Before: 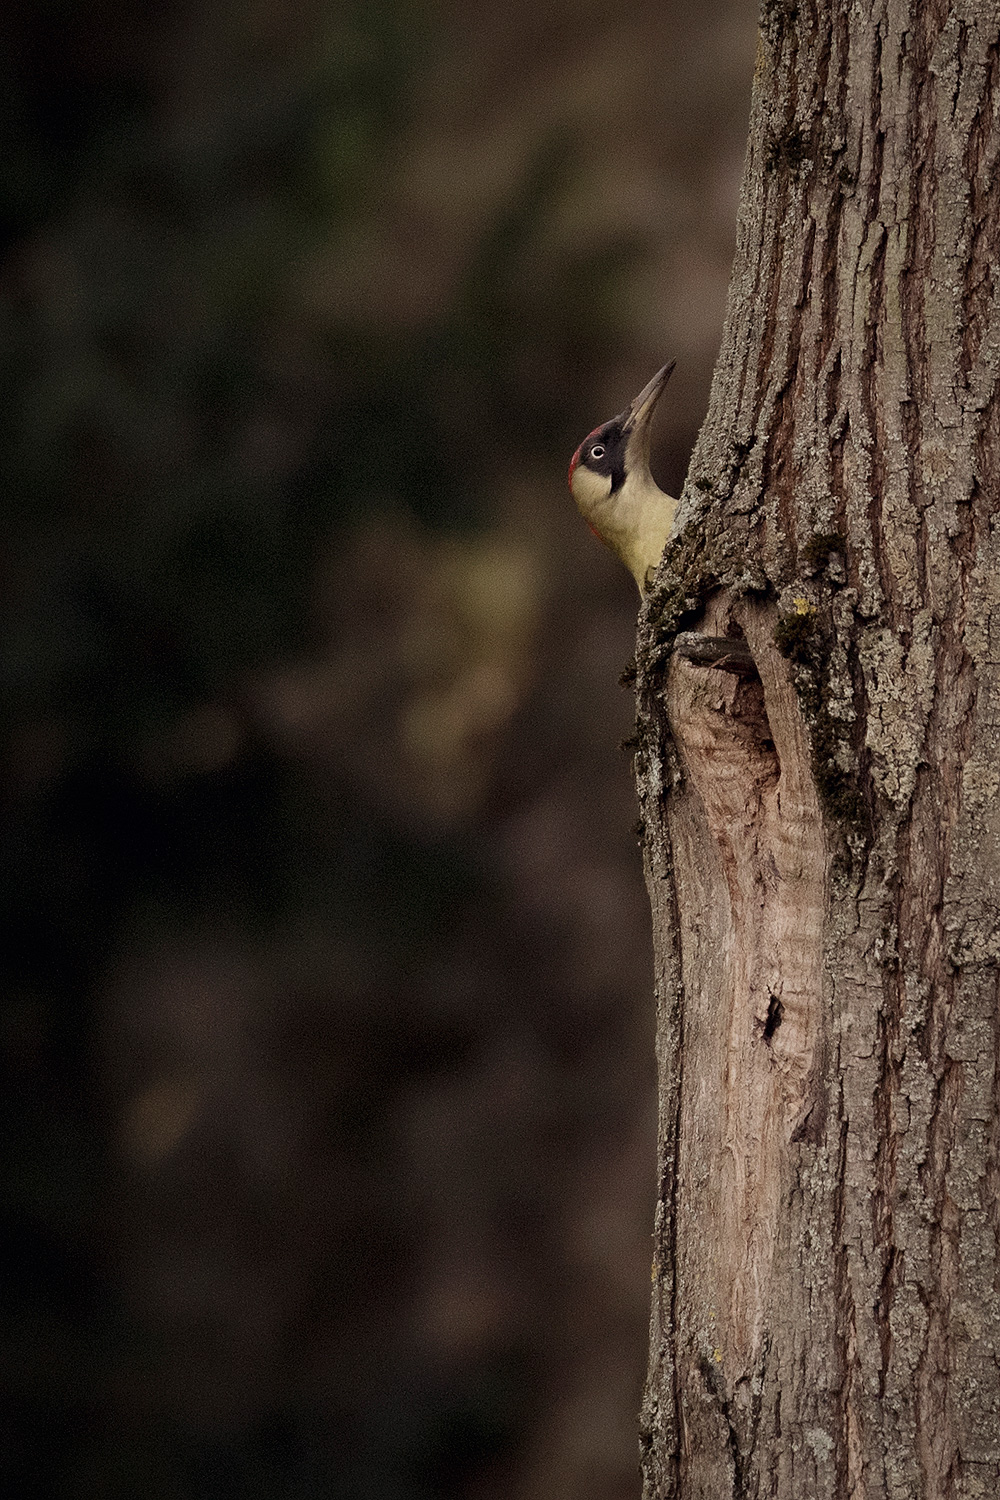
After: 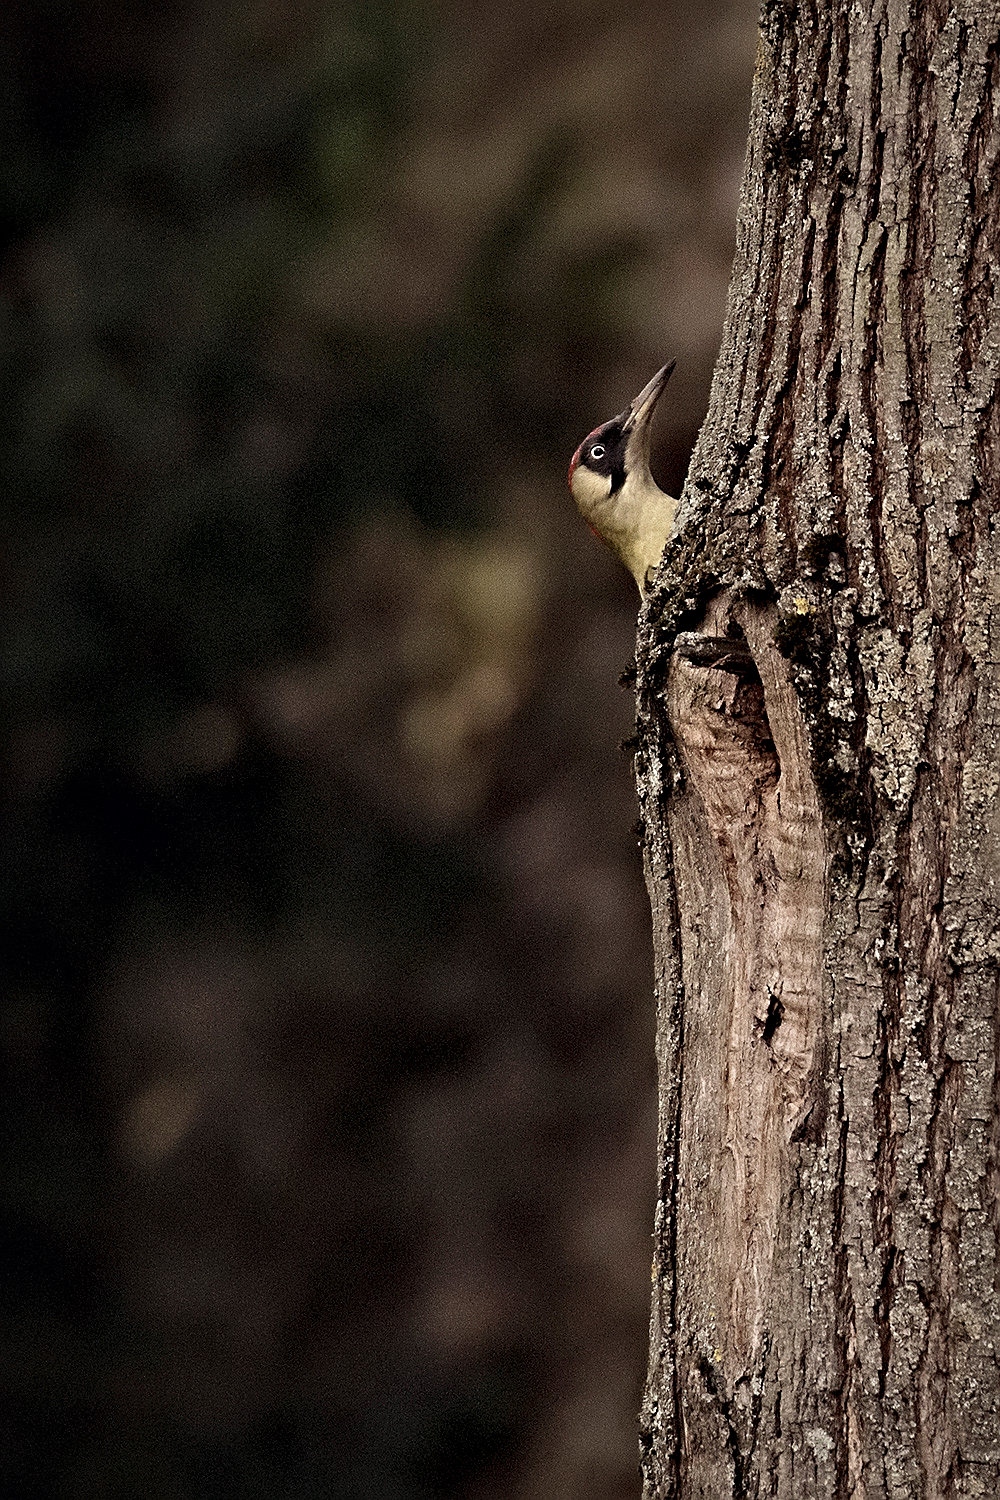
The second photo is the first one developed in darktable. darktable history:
contrast equalizer: y [[0.511, 0.558, 0.631, 0.632, 0.559, 0.512], [0.5 ×6], [0.507, 0.559, 0.627, 0.644, 0.647, 0.647], [0 ×6], [0 ×6]]
sharpen: on, module defaults
